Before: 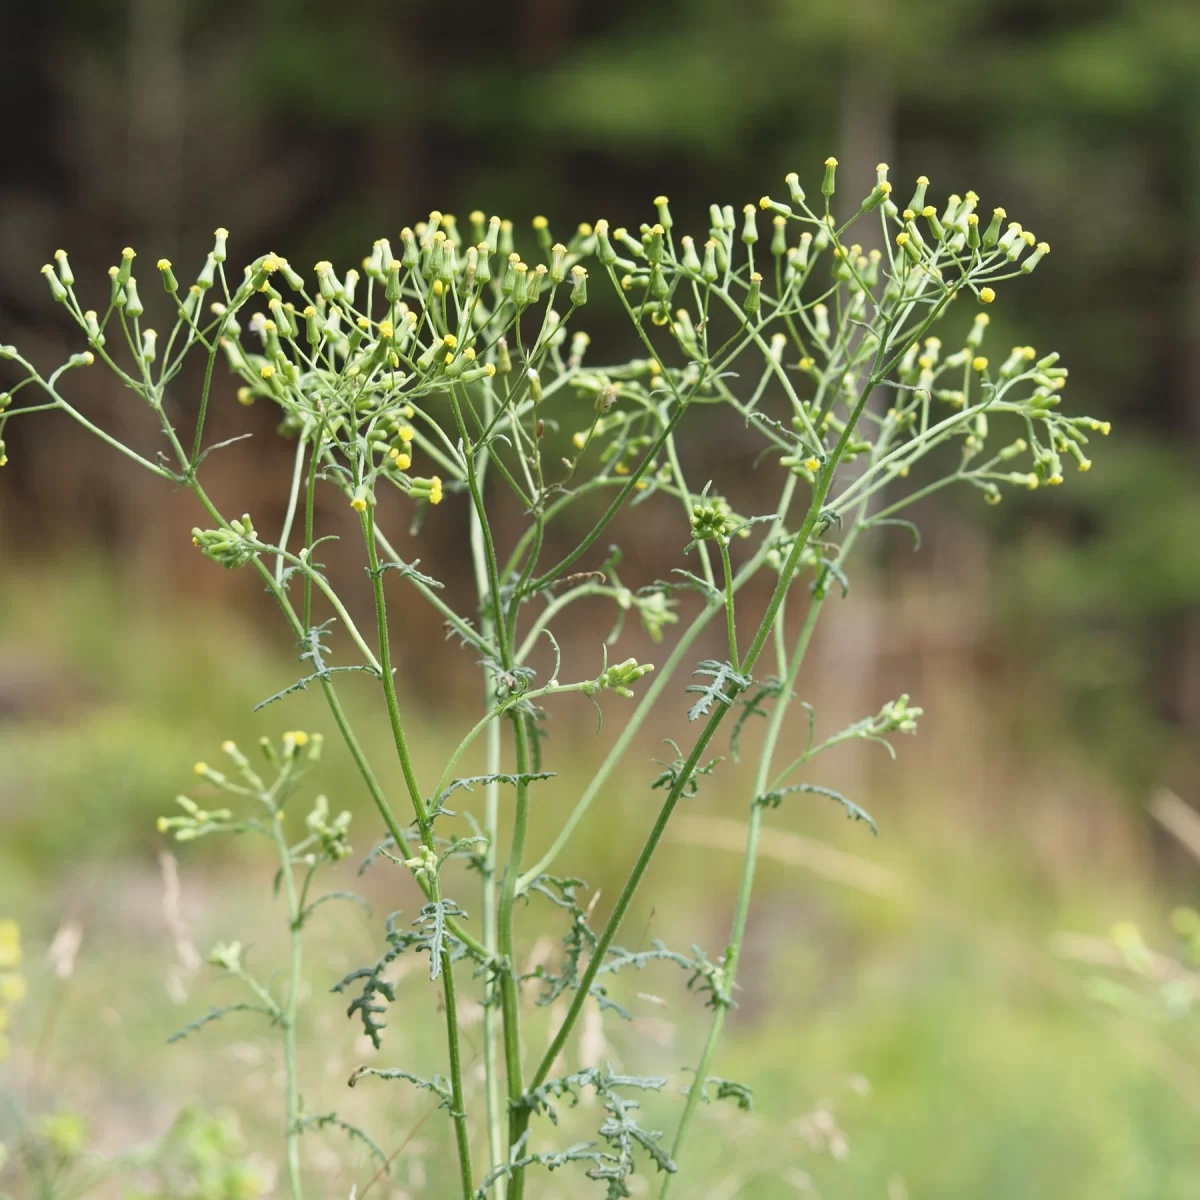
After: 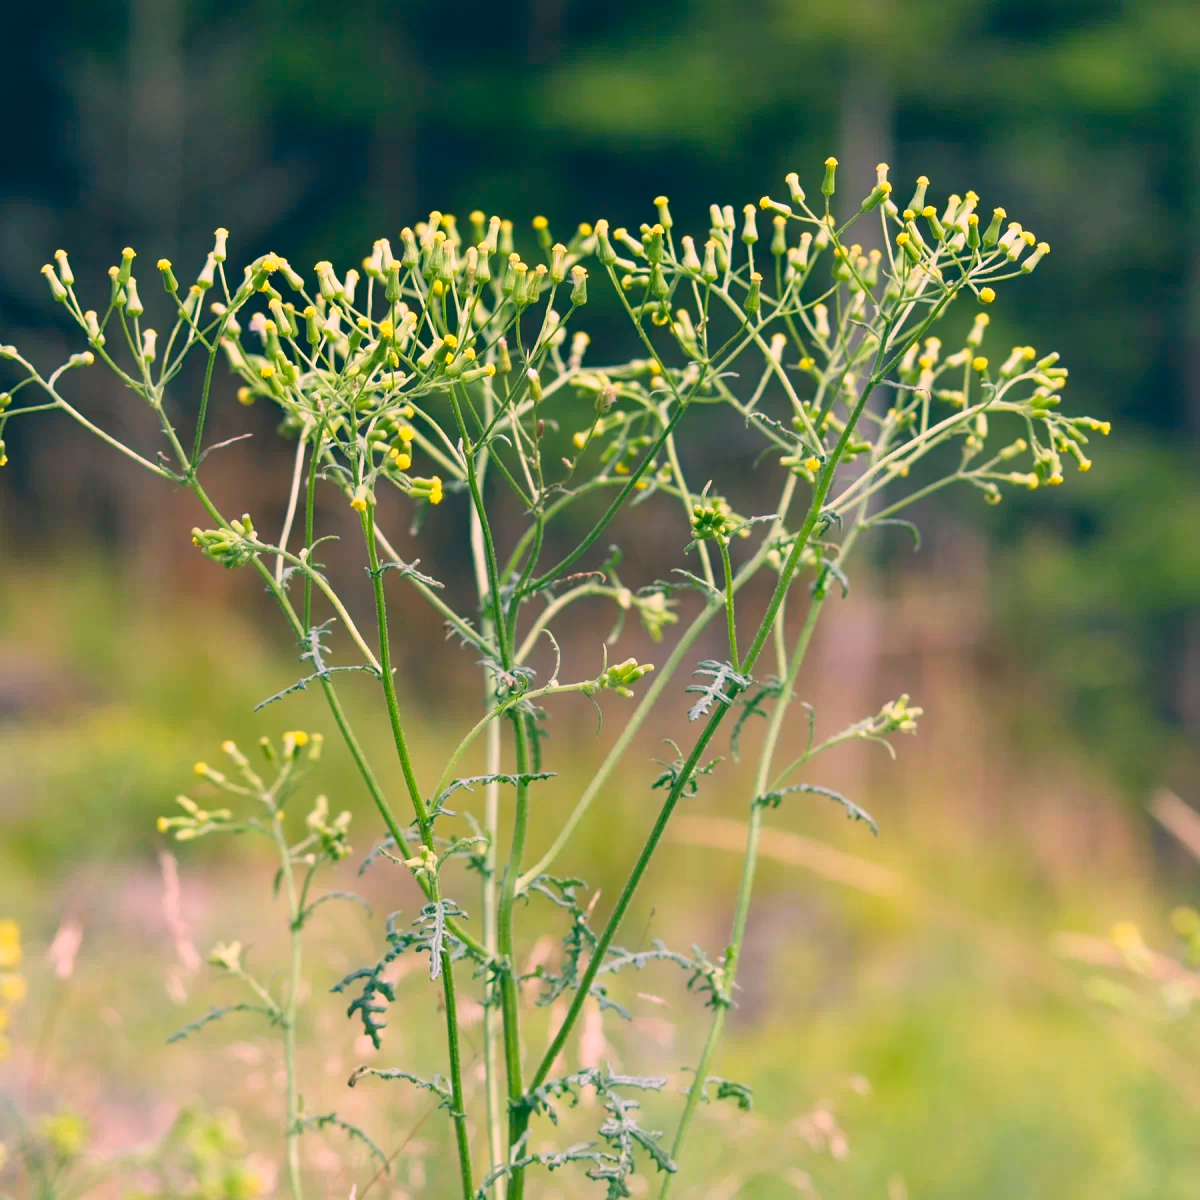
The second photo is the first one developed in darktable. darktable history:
color correction: highlights a* 16.45, highlights b* 0.198, shadows a* -14.9, shadows b* -14.76, saturation 1.49
